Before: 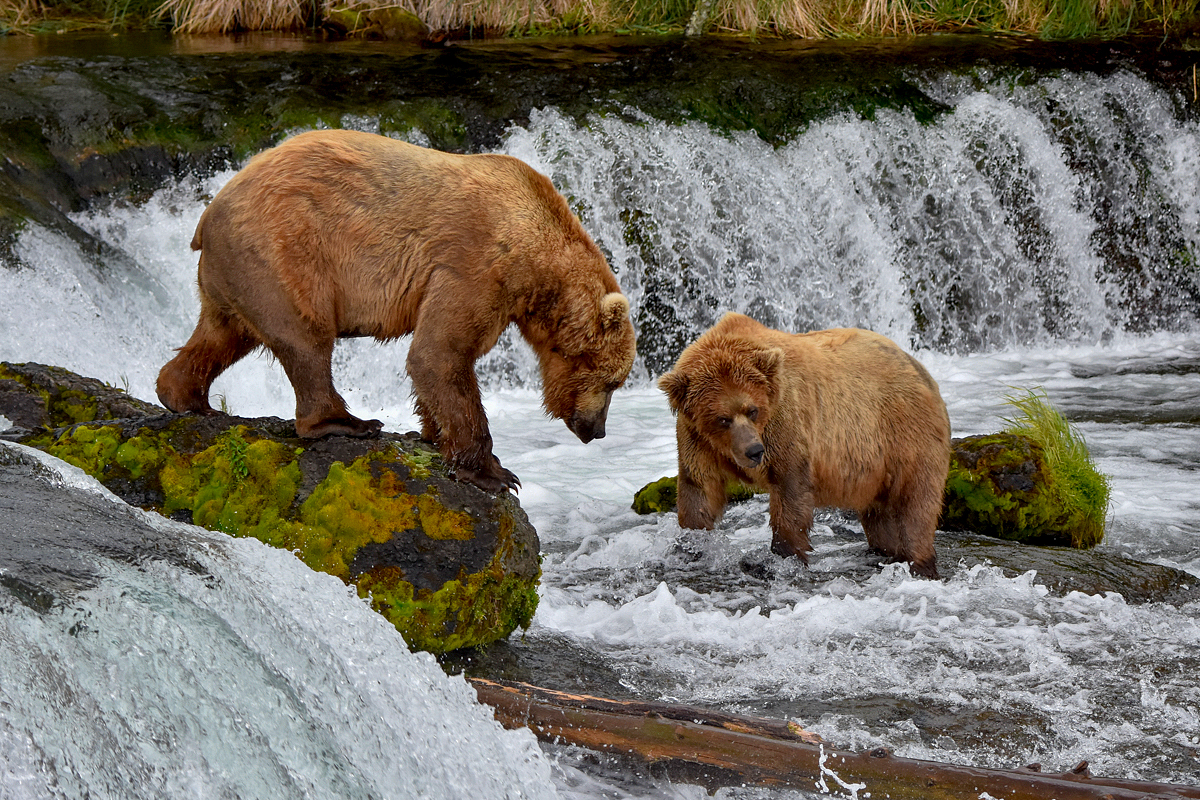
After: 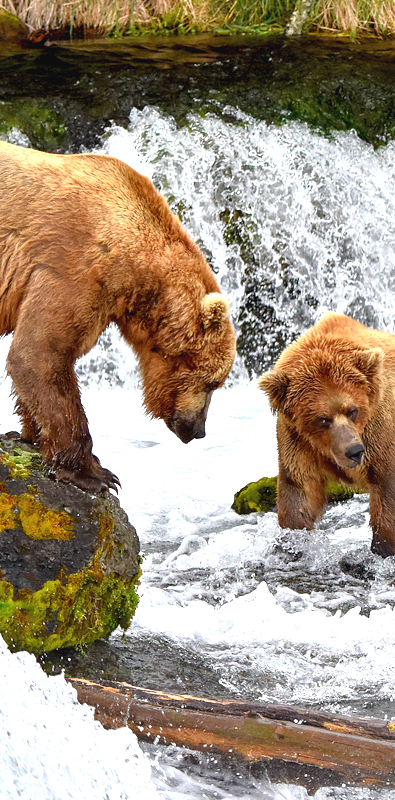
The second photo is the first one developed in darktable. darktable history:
exposure: black level correction -0.002, exposure 1.108 EV, compensate exposure bias true, compensate highlight preservation false
crop: left 33.338%, right 33.701%
